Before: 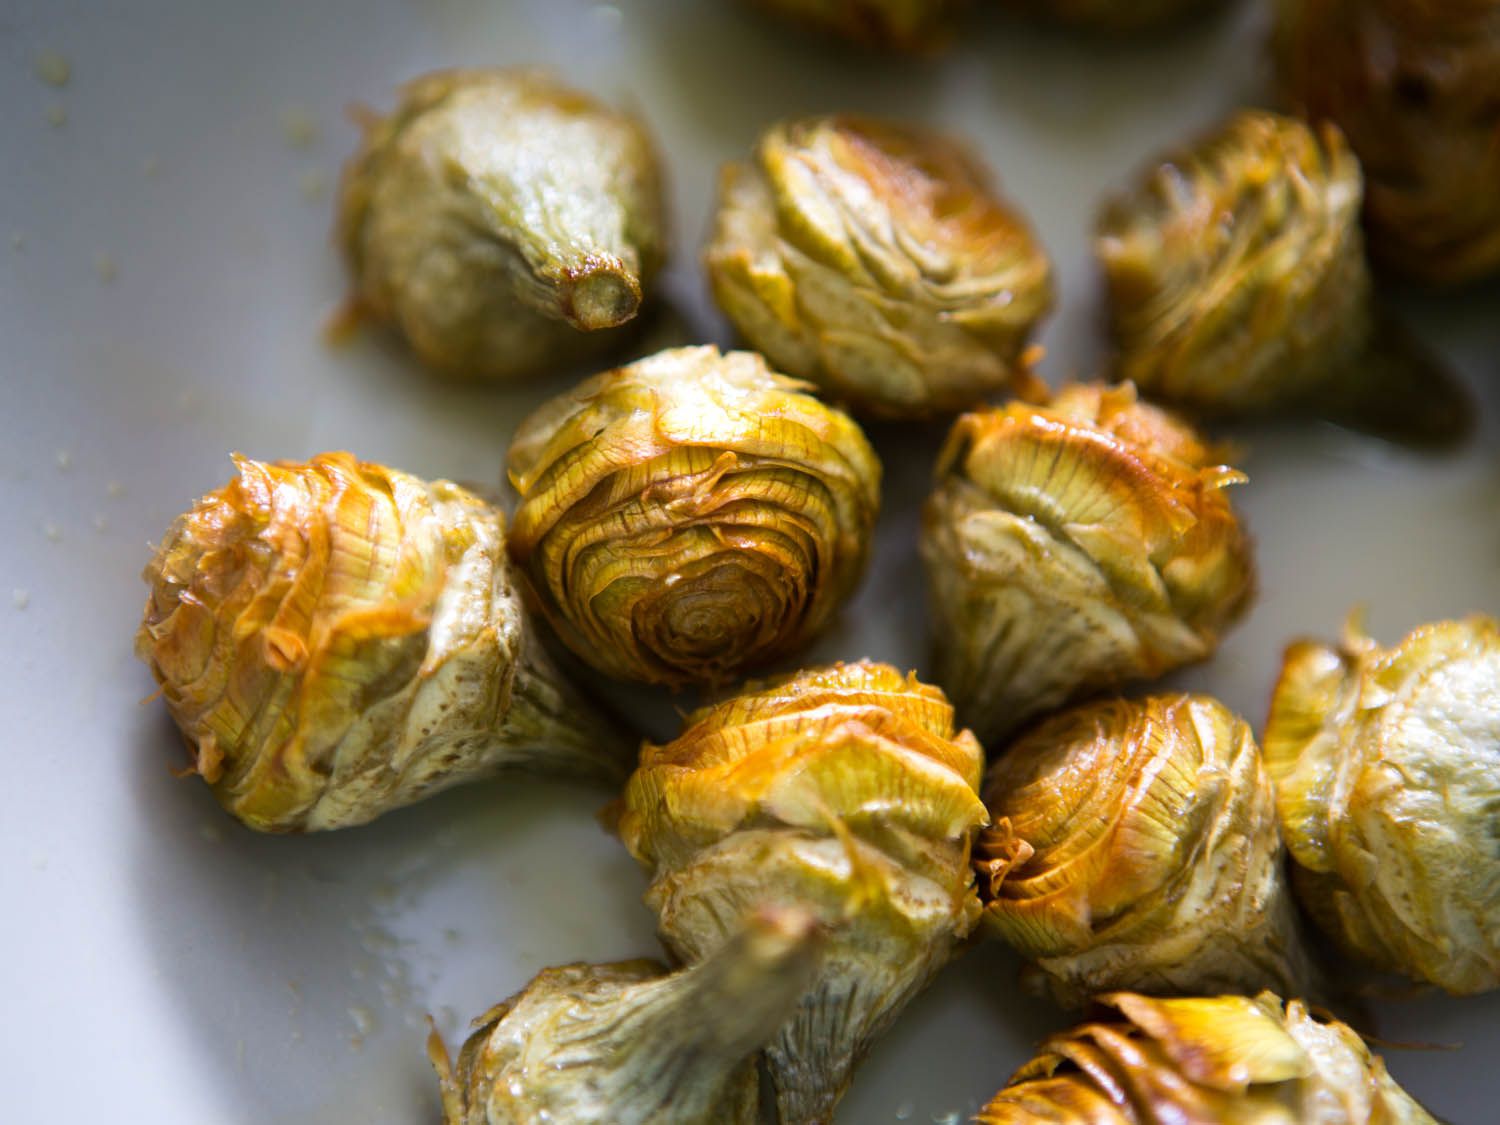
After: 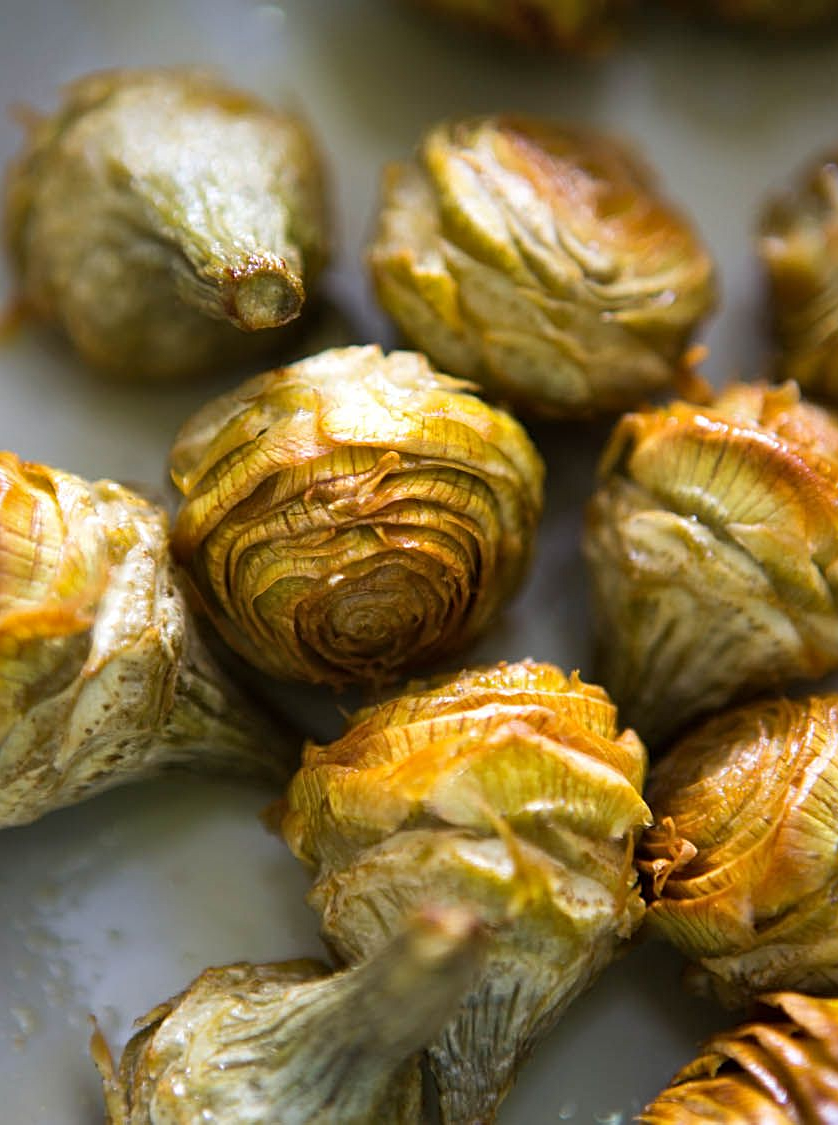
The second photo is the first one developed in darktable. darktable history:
crop and rotate: left 22.533%, right 21.558%
shadows and highlights: low approximation 0.01, soften with gaussian
sharpen: radius 2.152, amount 0.389, threshold 0.121
